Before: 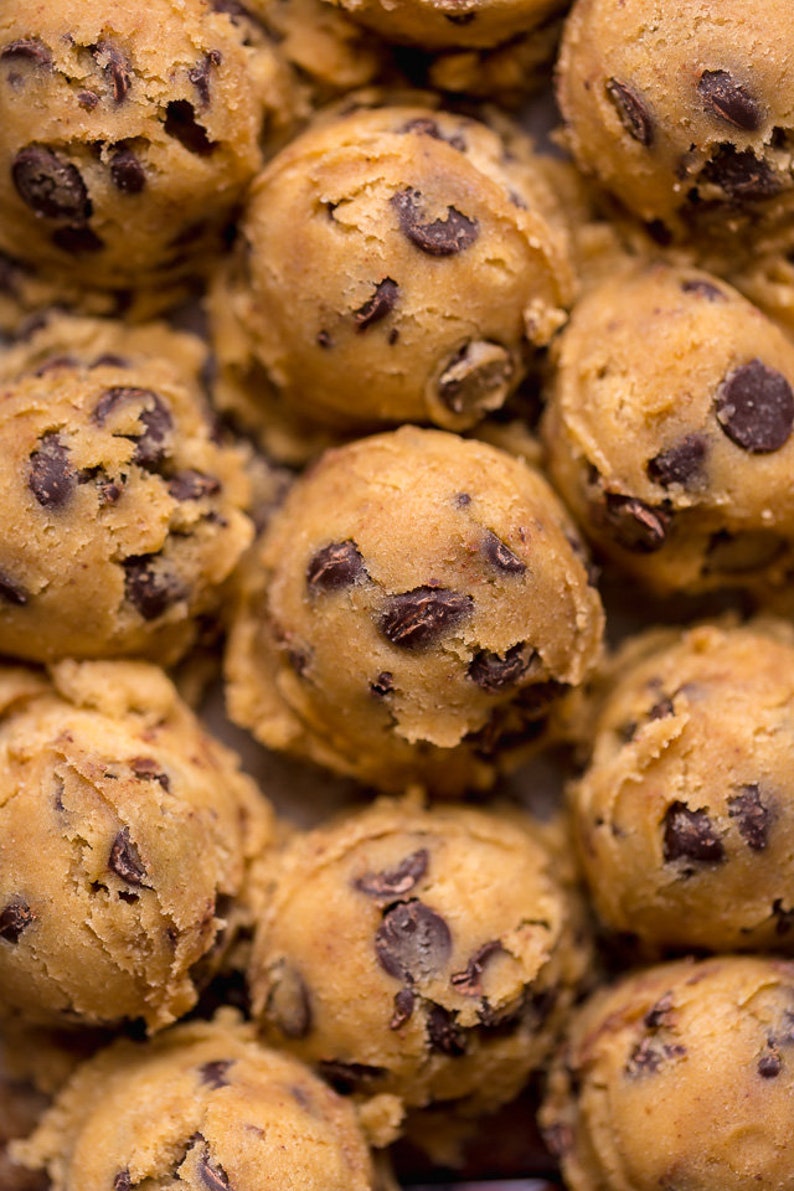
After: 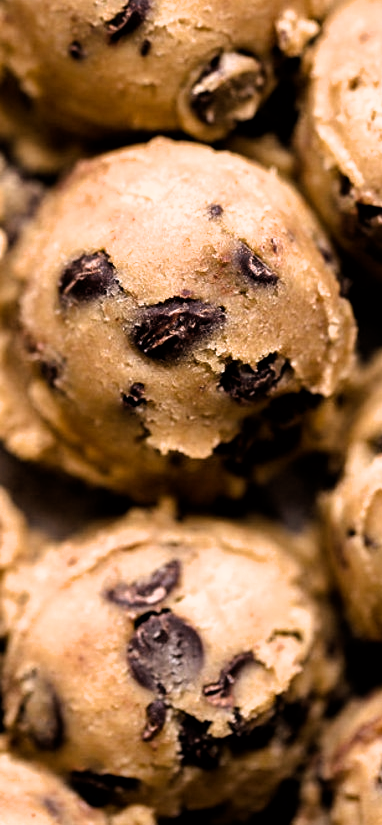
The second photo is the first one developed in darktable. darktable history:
filmic rgb: black relative exposure -8.18 EV, white relative exposure 2.22 EV, threshold 3.05 EV, hardness 7.12, latitude 85.55%, contrast 1.683, highlights saturation mix -3.1%, shadows ↔ highlights balance -2.13%, enable highlight reconstruction true
crop: left 31.352%, top 24.269%, right 20.429%, bottom 6.409%
